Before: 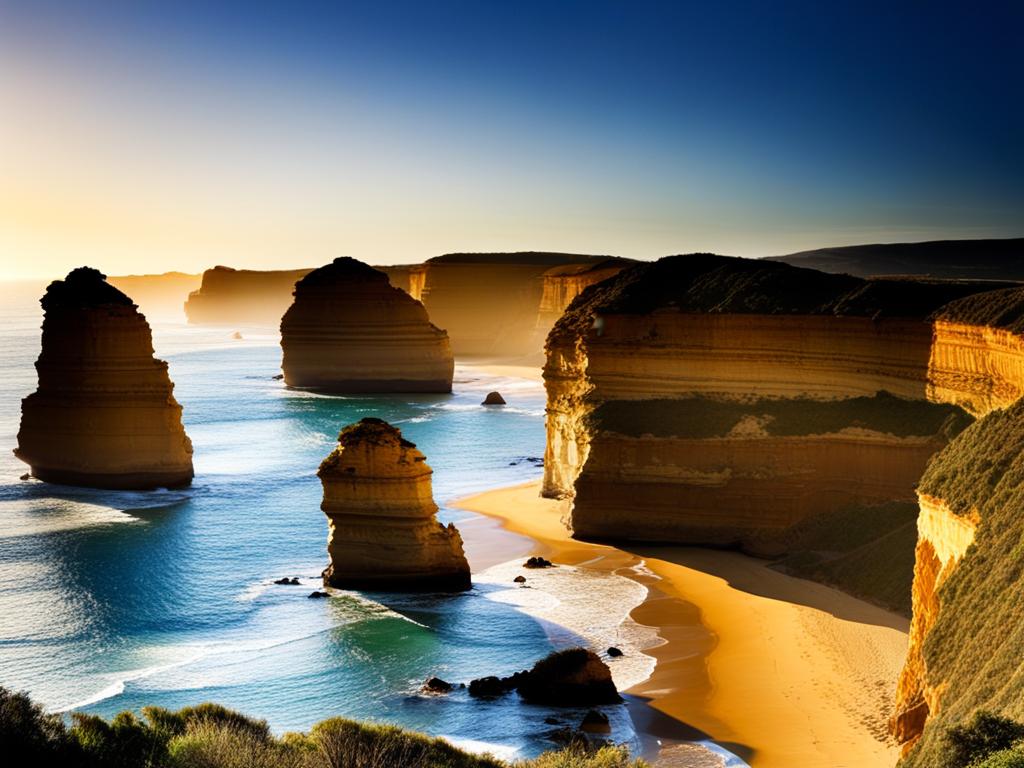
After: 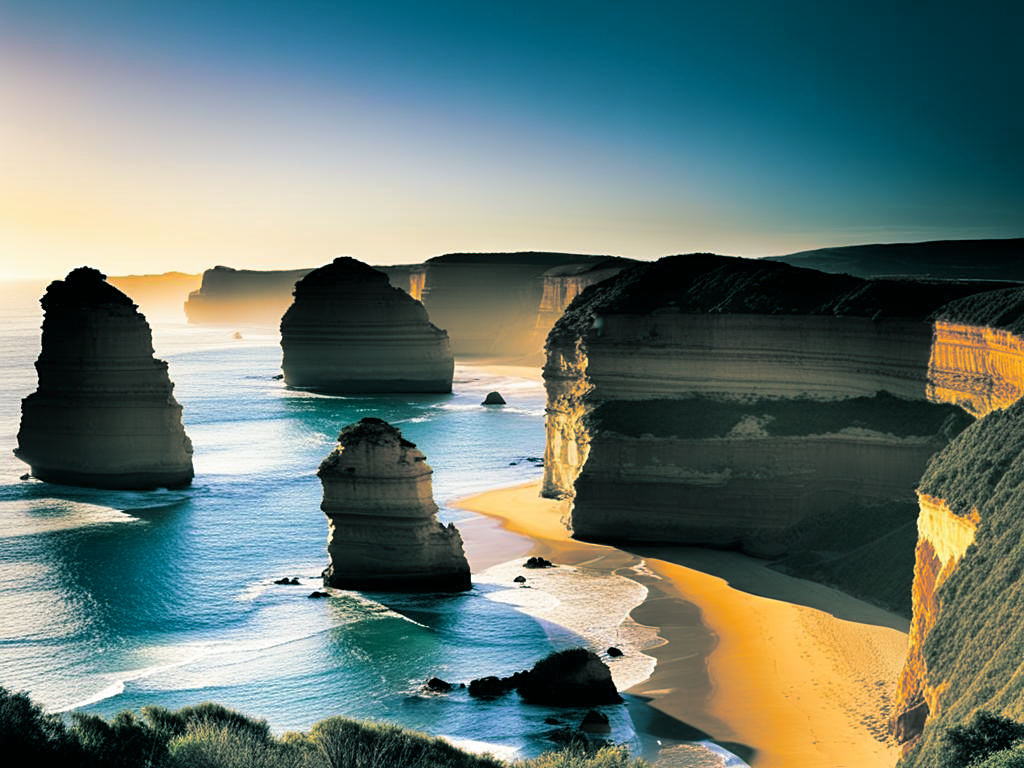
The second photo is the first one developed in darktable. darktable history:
exposure: black level correction 0, compensate exposure bias true, compensate highlight preservation false
split-toning: shadows › hue 186.43°, highlights › hue 49.29°, compress 30.29%
white balance: emerald 1
sharpen: amount 0.2
